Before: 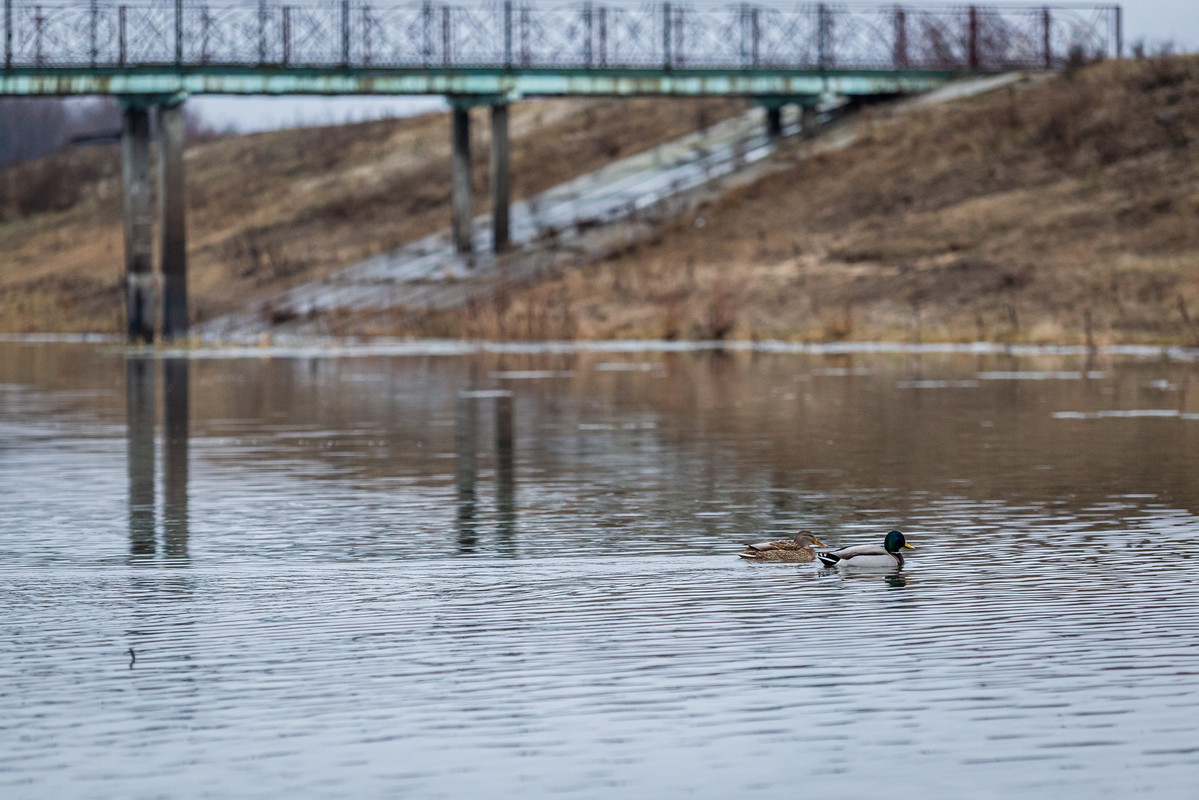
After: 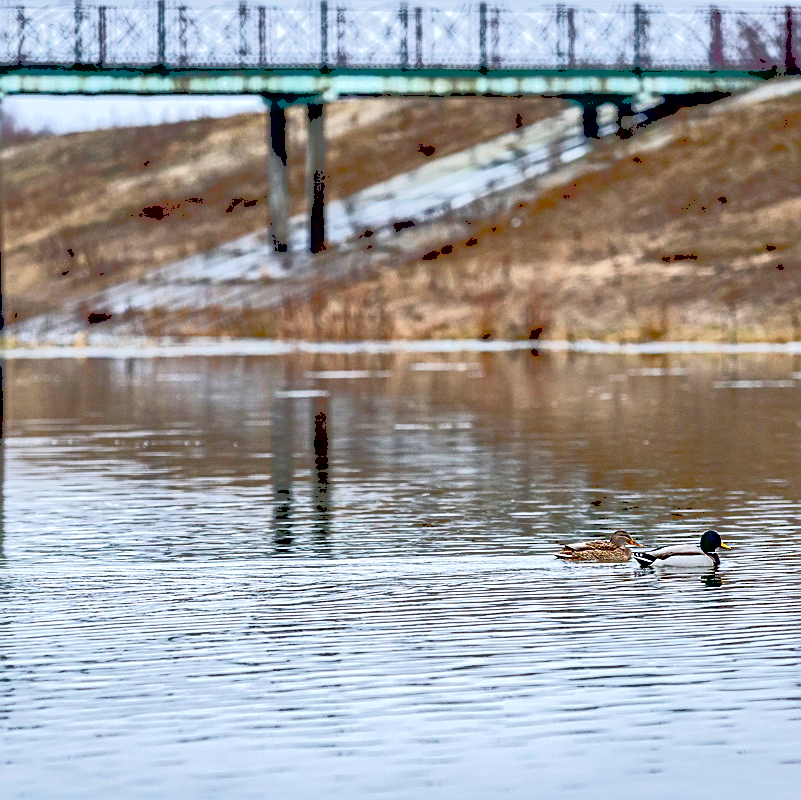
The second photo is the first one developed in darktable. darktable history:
crop: left 15.428%, right 17.764%
tone curve: curves: ch0 [(0, 0) (0.003, 0.345) (0.011, 0.345) (0.025, 0.345) (0.044, 0.349) (0.069, 0.353) (0.1, 0.356) (0.136, 0.359) (0.177, 0.366) (0.224, 0.378) (0.277, 0.398) (0.335, 0.429) (0.399, 0.476) (0.468, 0.545) (0.543, 0.624) (0.623, 0.721) (0.709, 0.811) (0.801, 0.876) (0.898, 0.913) (1, 1)], color space Lab, independent channels, preserve colors none
exposure: black level correction 0.039, exposure 0.5 EV, compensate highlight preservation false
sharpen: on, module defaults
shadows and highlights: white point adjustment 0.066, soften with gaussian
